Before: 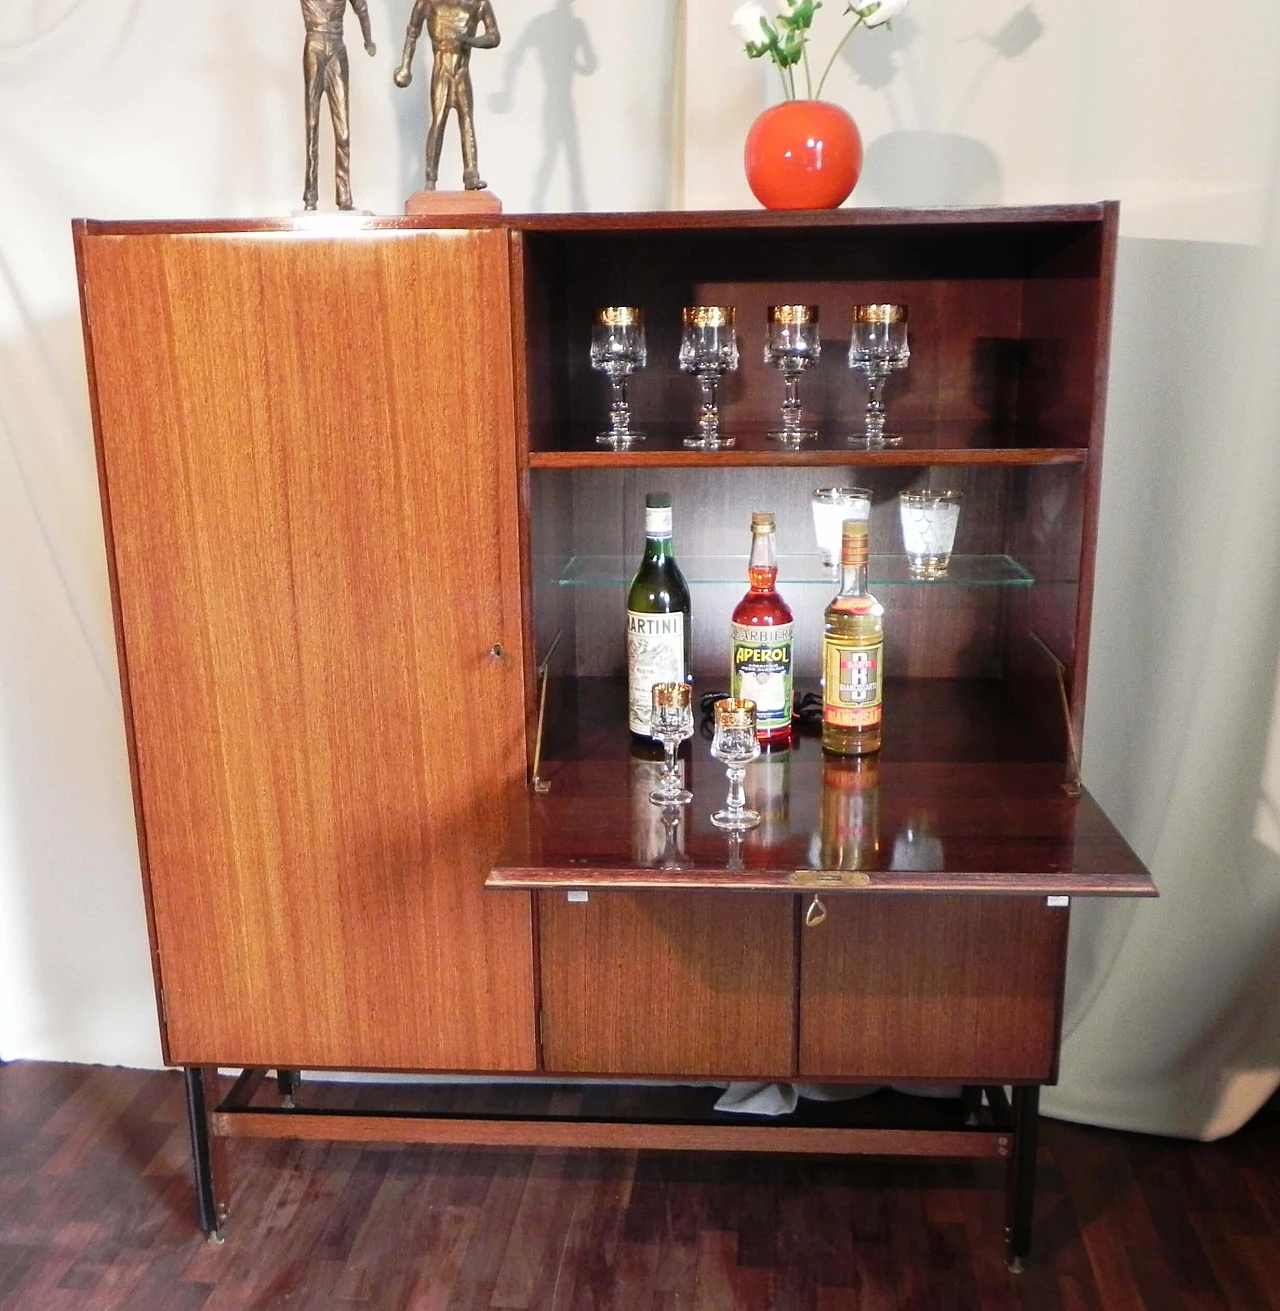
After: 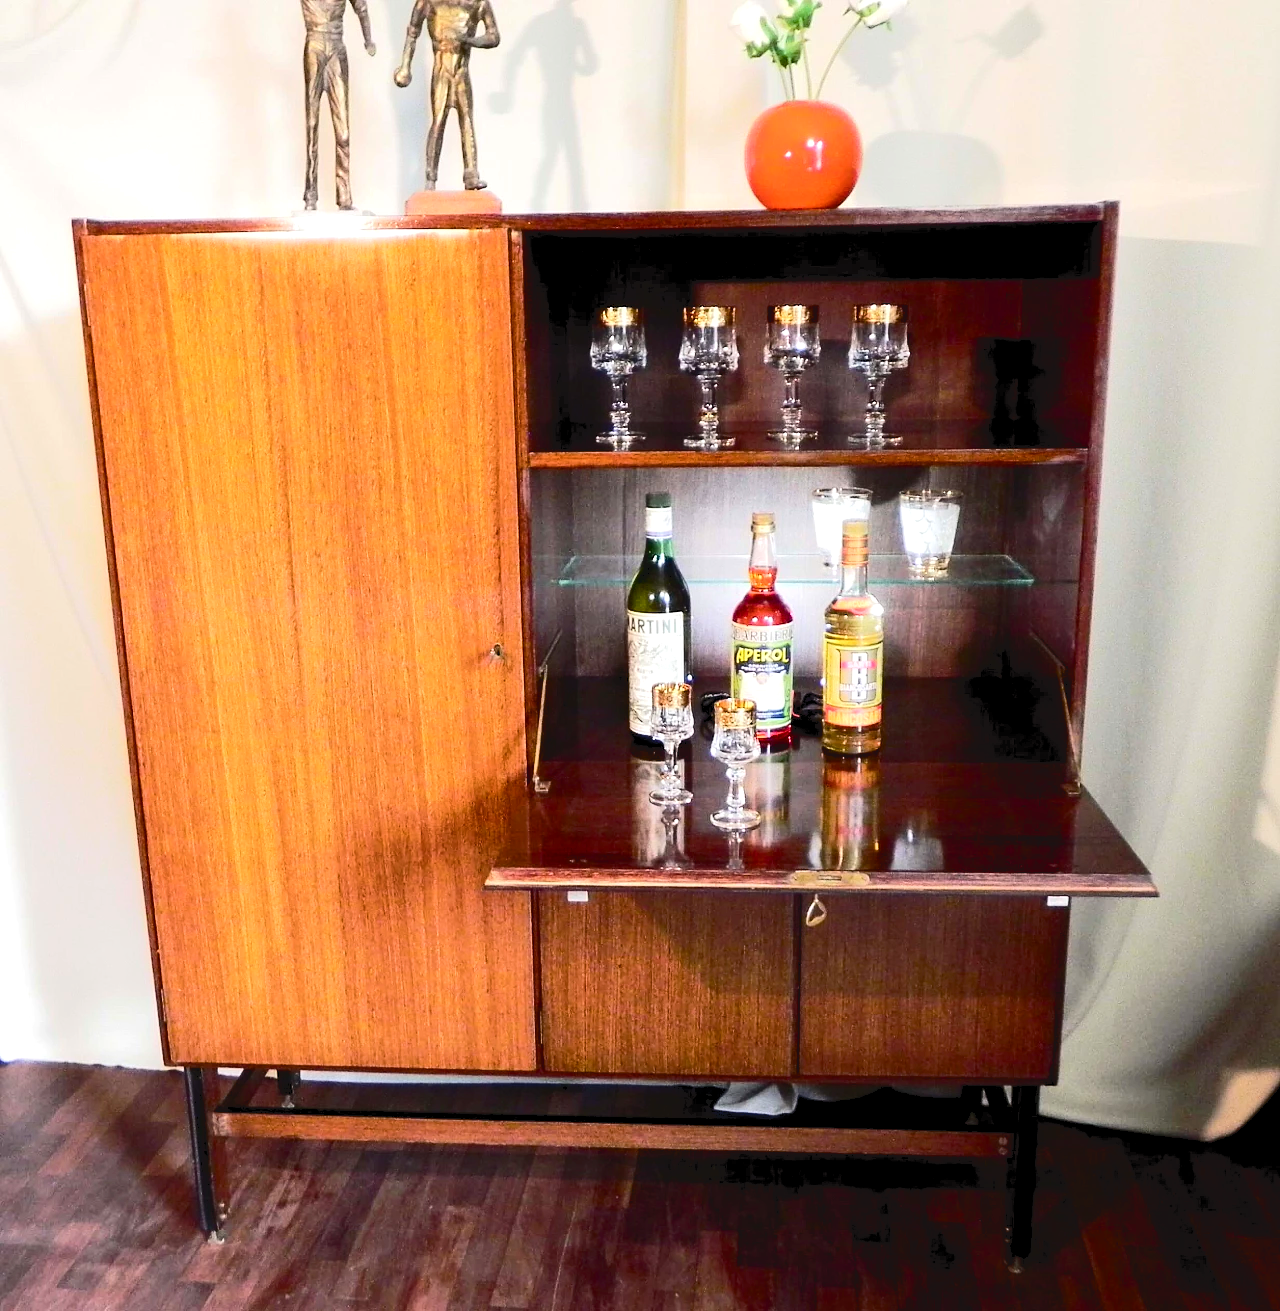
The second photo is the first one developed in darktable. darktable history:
exposure: black level correction 0.006, exposure -0.226 EV, compensate highlight preservation false
tone curve: curves: ch0 [(0, 0) (0.003, 0.061) (0.011, 0.065) (0.025, 0.066) (0.044, 0.077) (0.069, 0.092) (0.1, 0.106) (0.136, 0.125) (0.177, 0.16) (0.224, 0.206) (0.277, 0.272) (0.335, 0.356) (0.399, 0.472) (0.468, 0.59) (0.543, 0.686) (0.623, 0.766) (0.709, 0.832) (0.801, 0.886) (0.898, 0.929) (1, 1)], color space Lab, independent channels, preserve colors none
color balance rgb: perceptual saturation grading › global saturation 25.327%, perceptual brilliance grading › highlights 11.671%, global vibrance 10.028%
